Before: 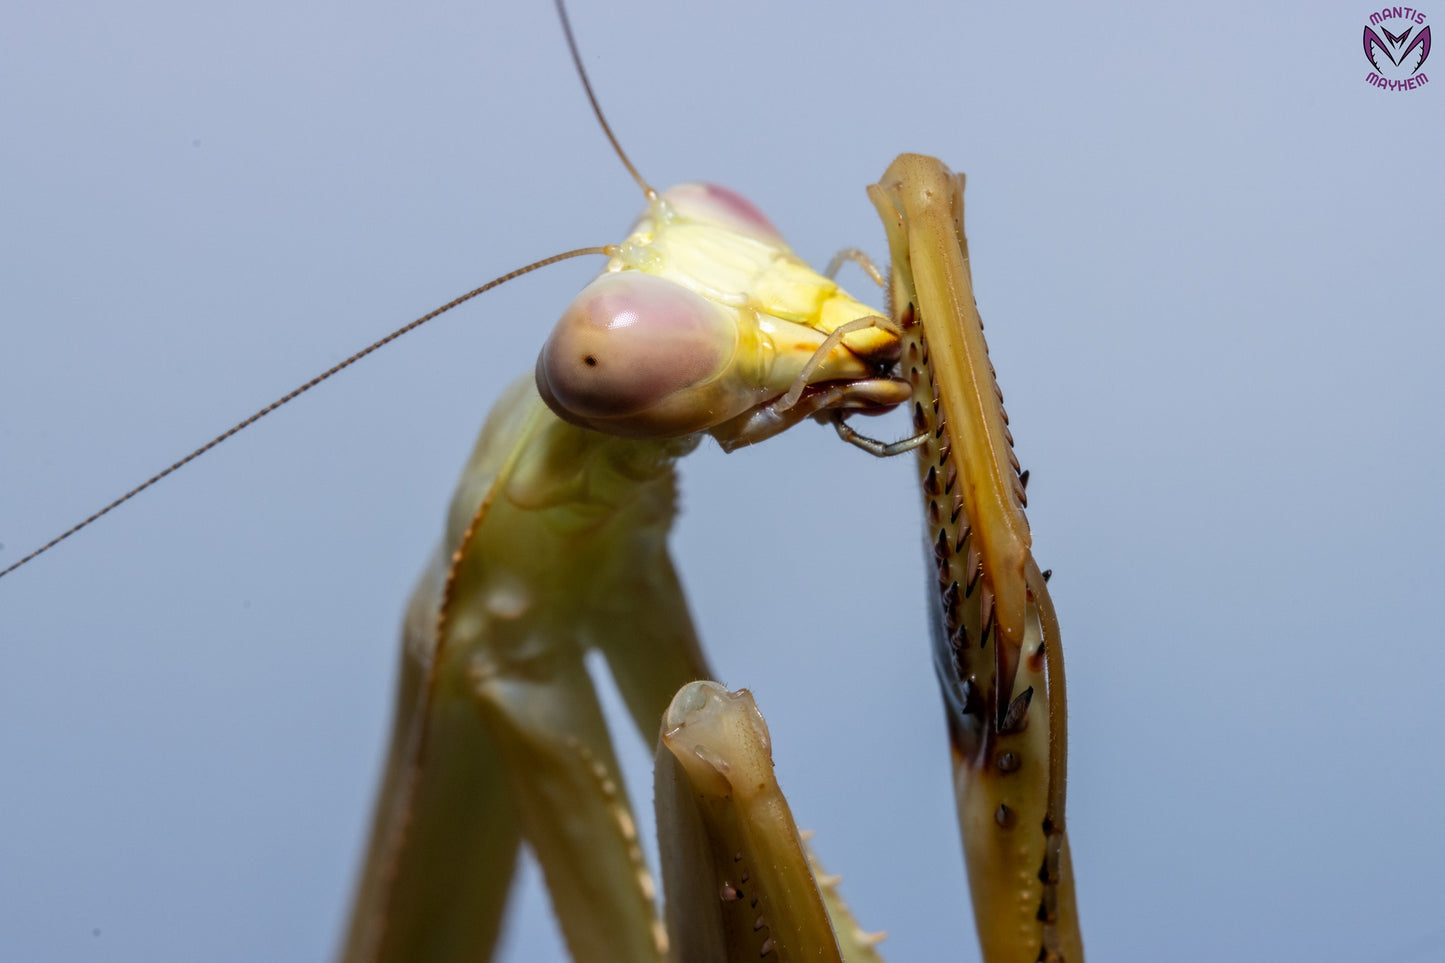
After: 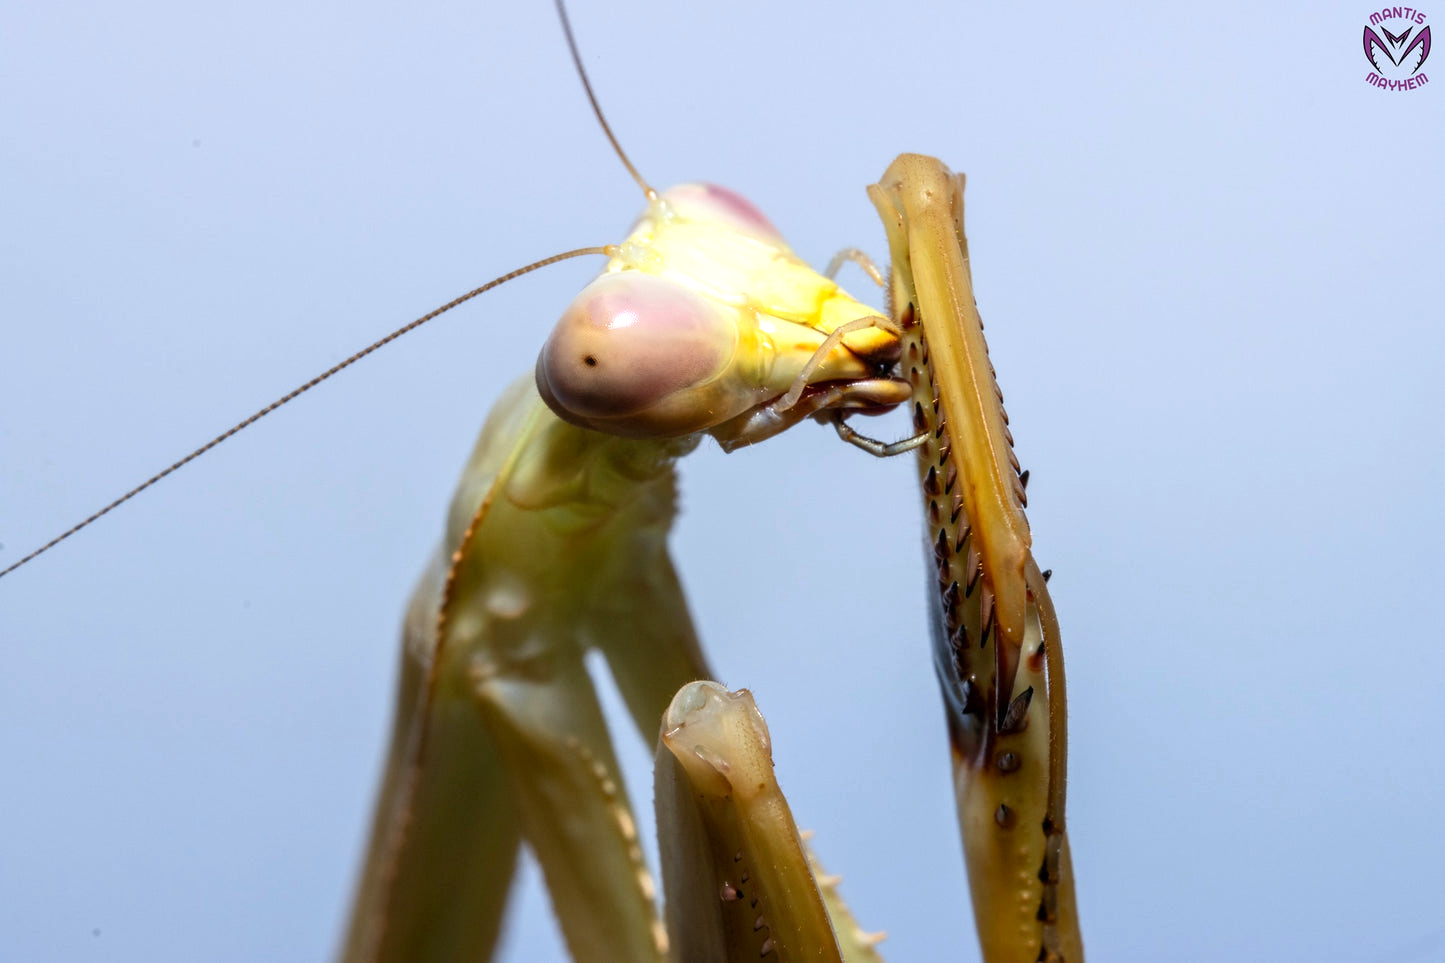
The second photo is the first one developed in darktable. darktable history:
contrast brightness saturation: contrast 0.1, brightness 0.02, saturation 0.02
exposure: exposure 0.426 EV, compensate highlight preservation false
